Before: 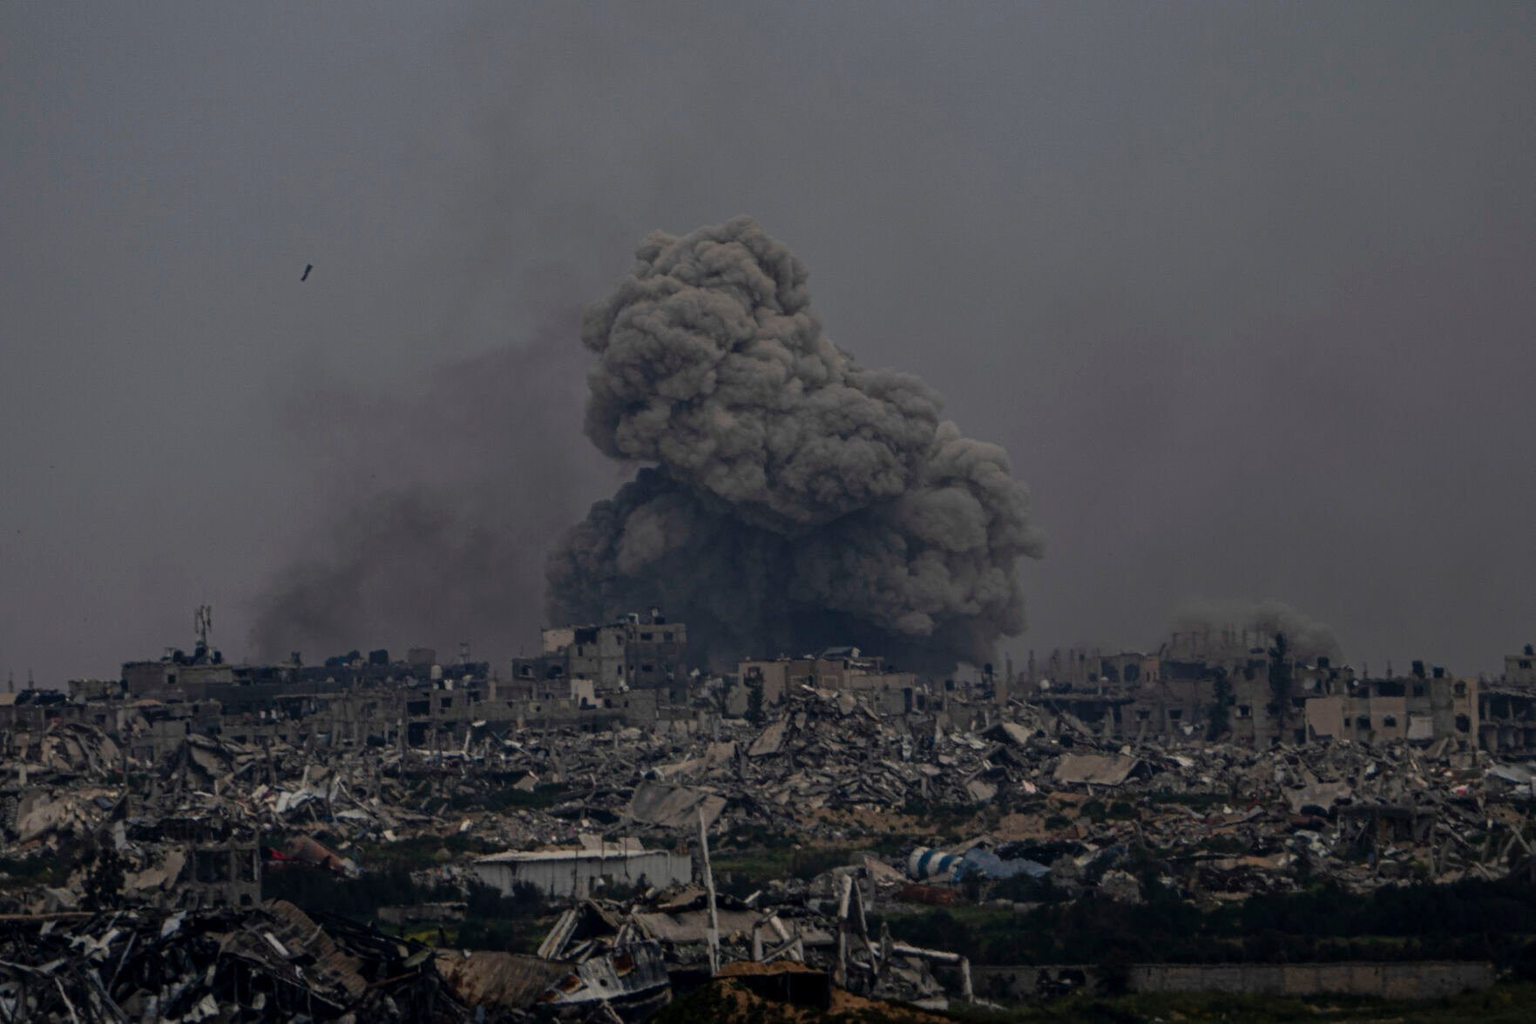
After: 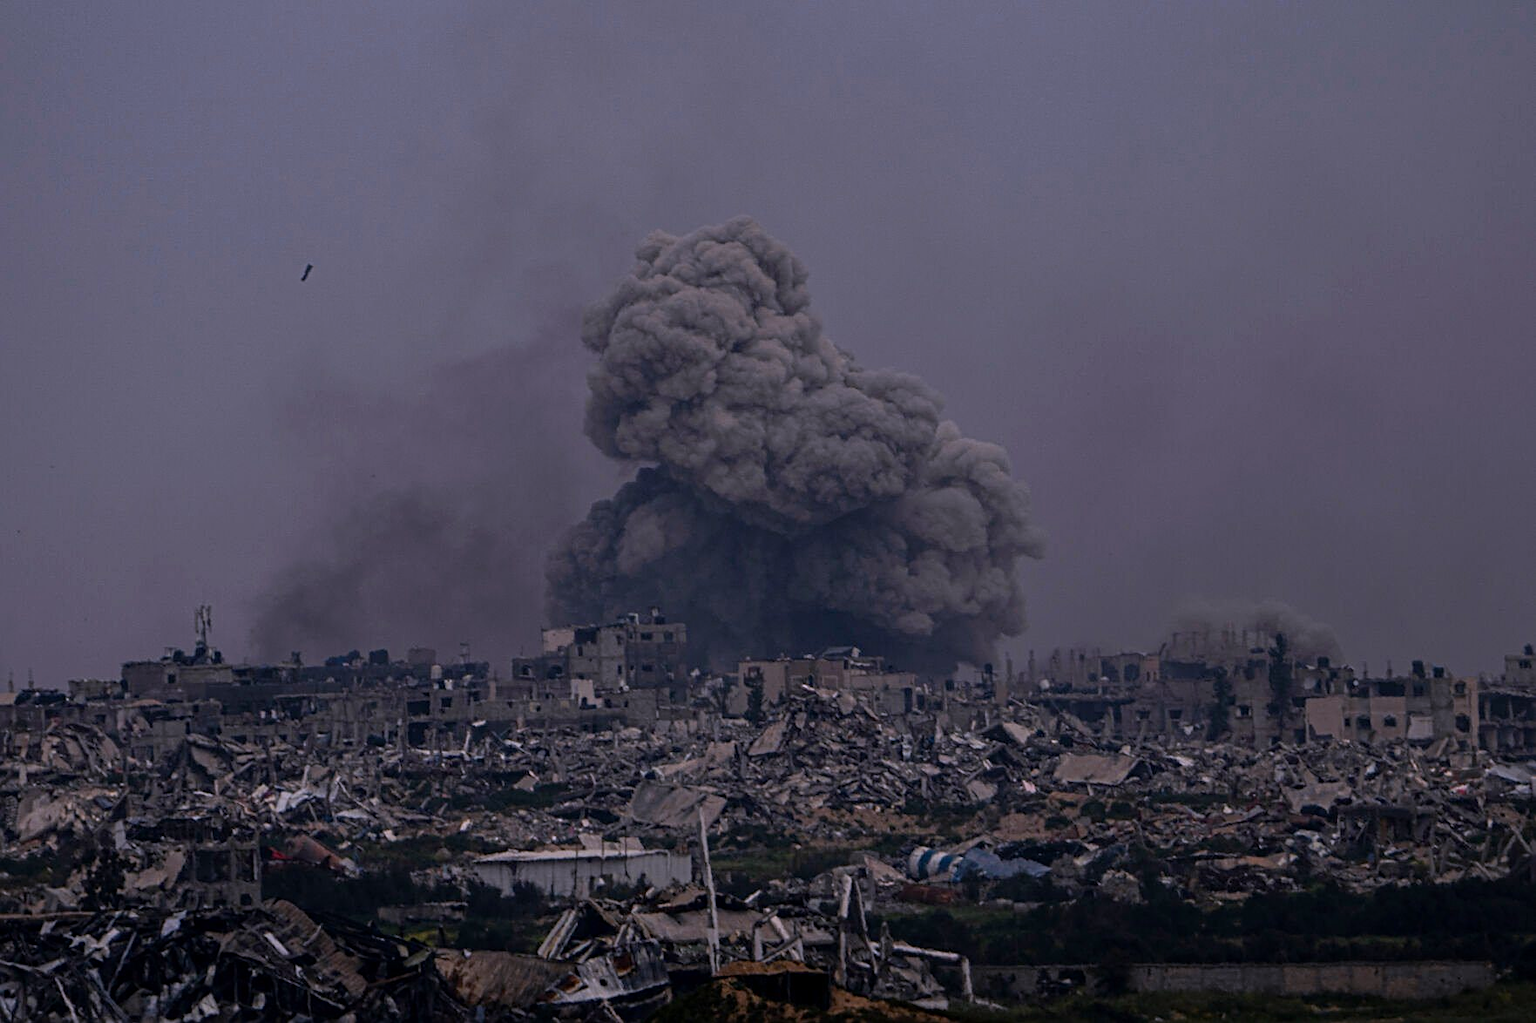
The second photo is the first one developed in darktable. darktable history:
white balance: red 1.042, blue 1.17
sharpen: on, module defaults
